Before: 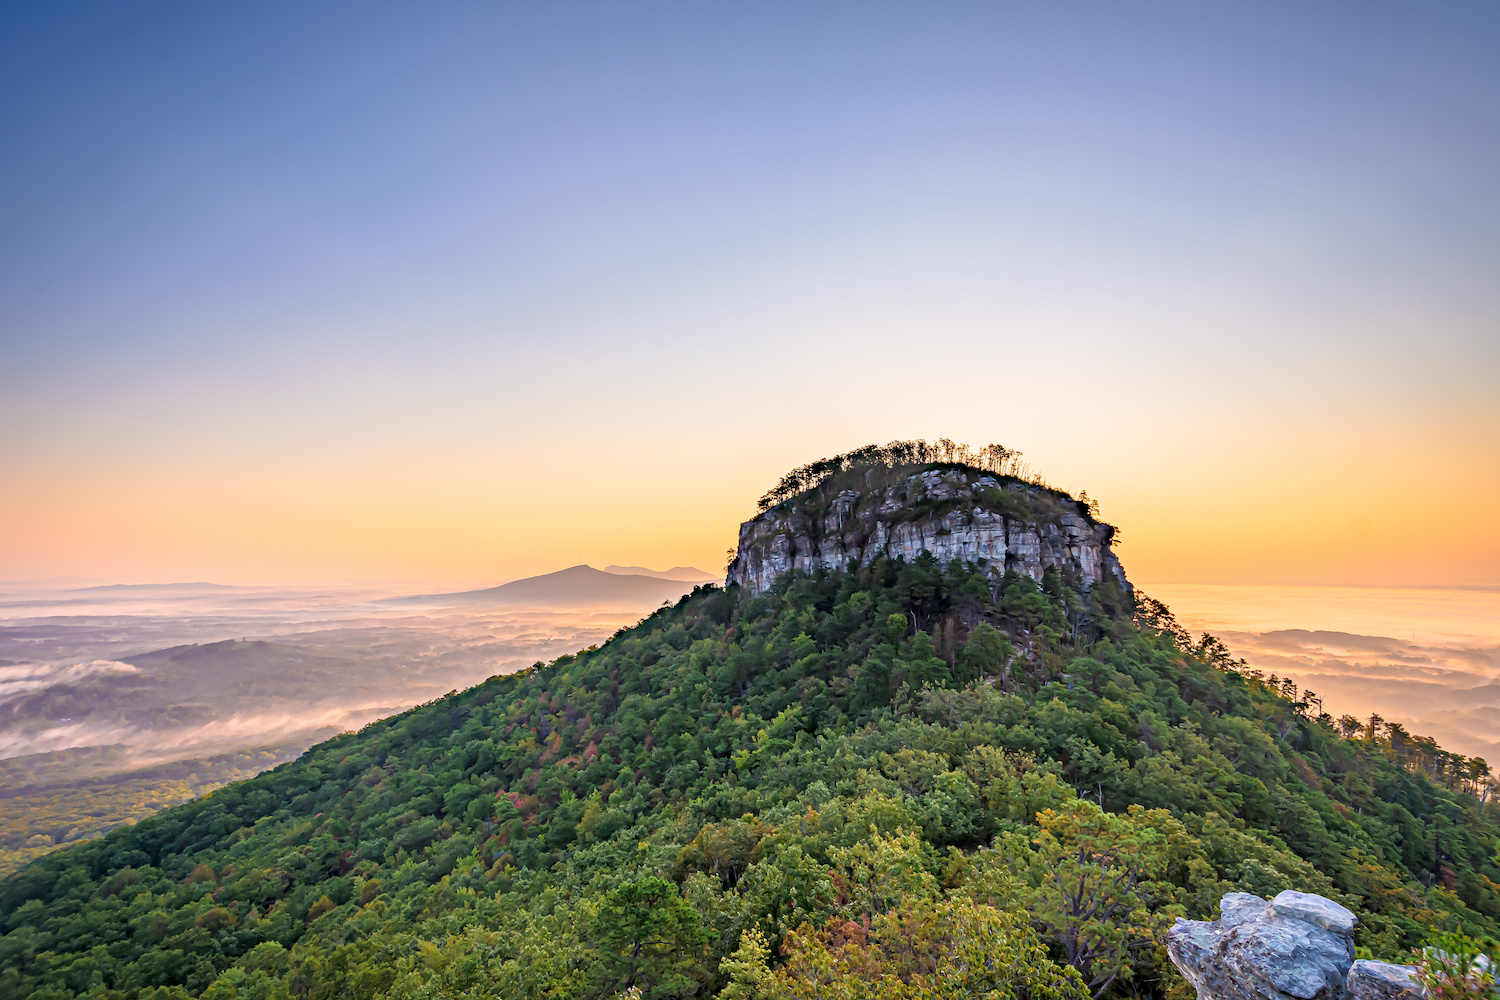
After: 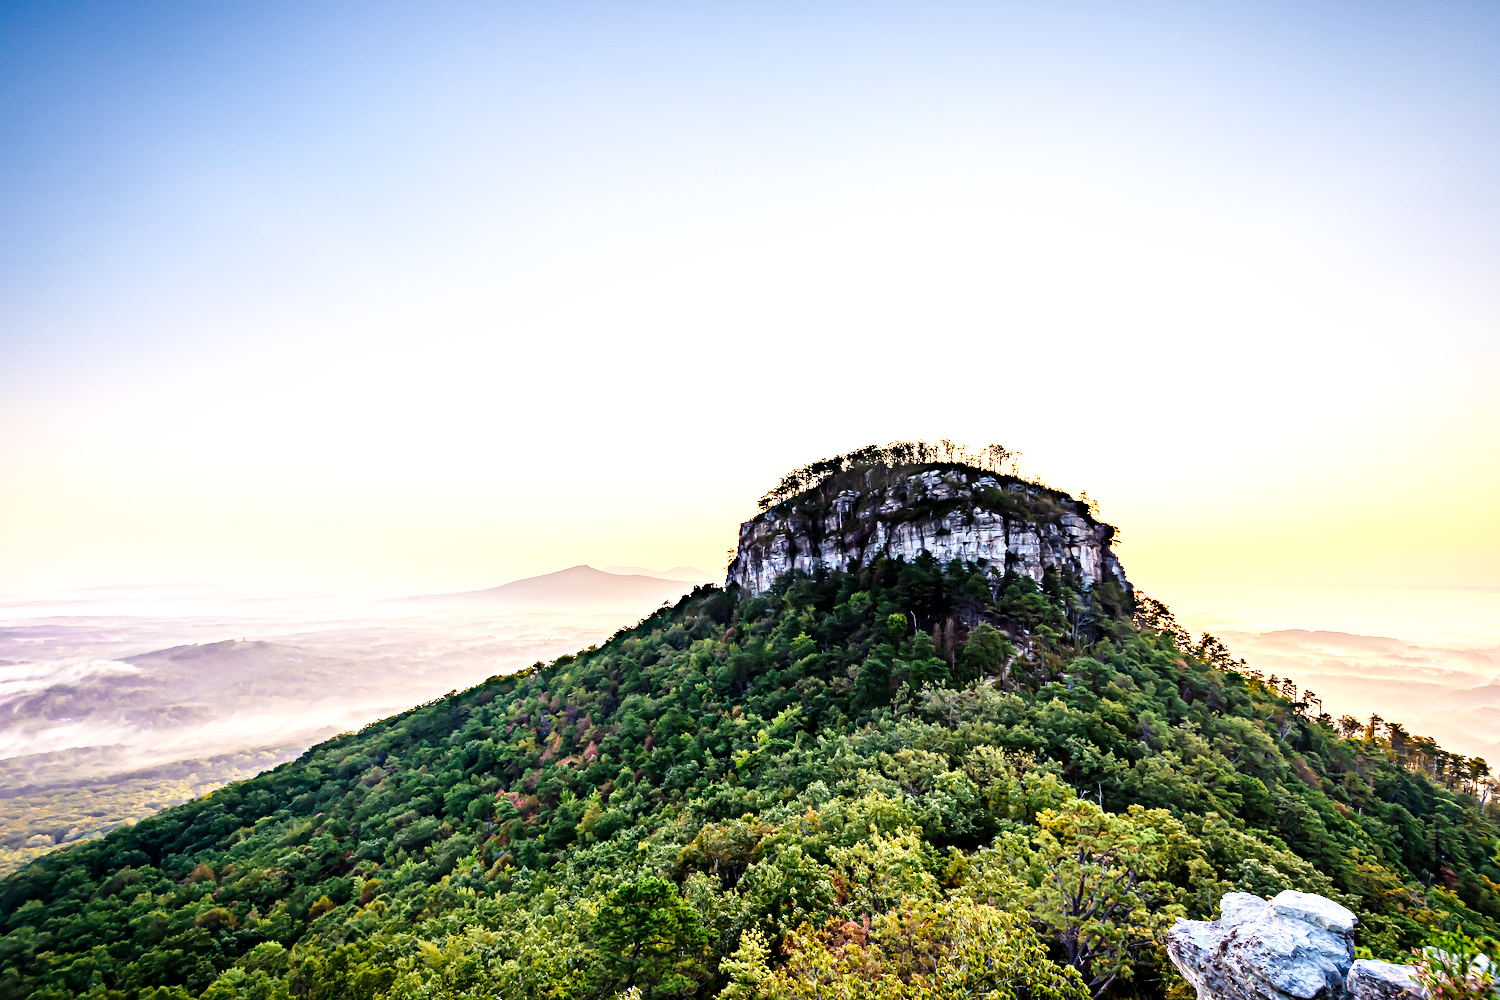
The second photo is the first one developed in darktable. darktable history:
base curve: curves: ch0 [(0, 0) (0.008, 0.007) (0.022, 0.029) (0.048, 0.089) (0.092, 0.197) (0.191, 0.399) (0.275, 0.534) (0.357, 0.65) (0.477, 0.78) (0.542, 0.833) (0.799, 0.973) (1, 1)], preserve colors none
tone equalizer: -8 EV -1.08 EV, -7 EV -1.01 EV, -6 EV -0.867 EV, -5 EV -0.578 EV, -3 EV 0.578 EV, -2 EV 0.867 EV, -1 EV 1.01 EV, +0 EV 1.08 EV, edges refinement/feathering 500, mask exposure compensation -1.57 EV, preserve details no
exposure: black level correction 0.006, exposure -0.226 EV, compensate highlight preservation false
